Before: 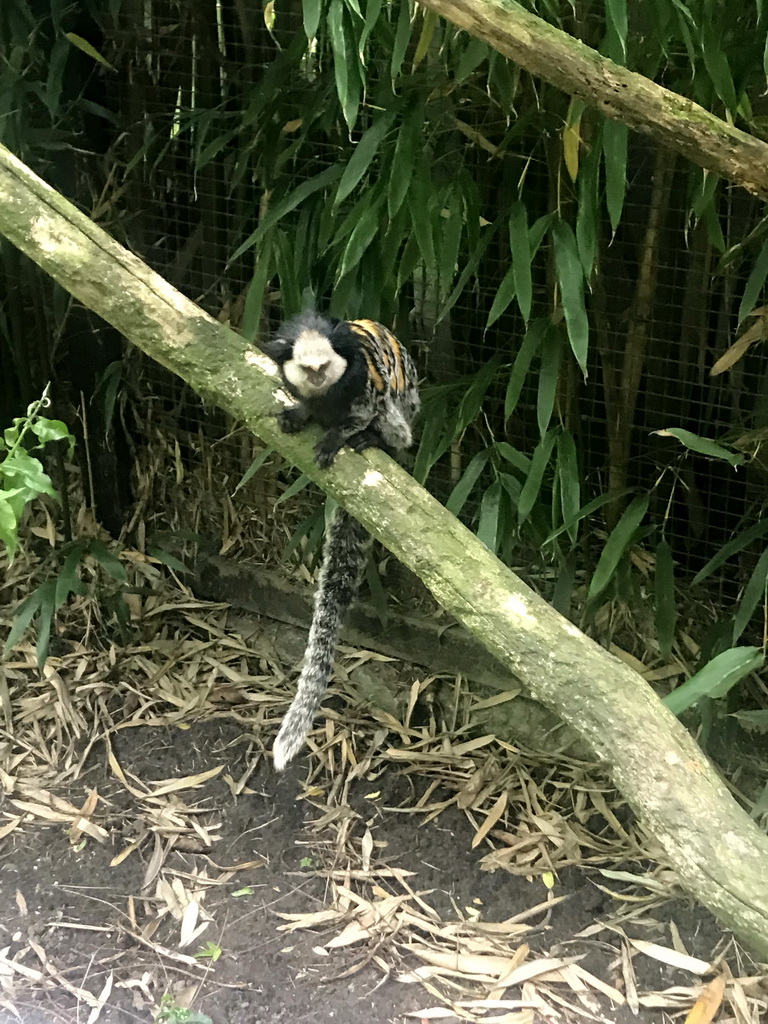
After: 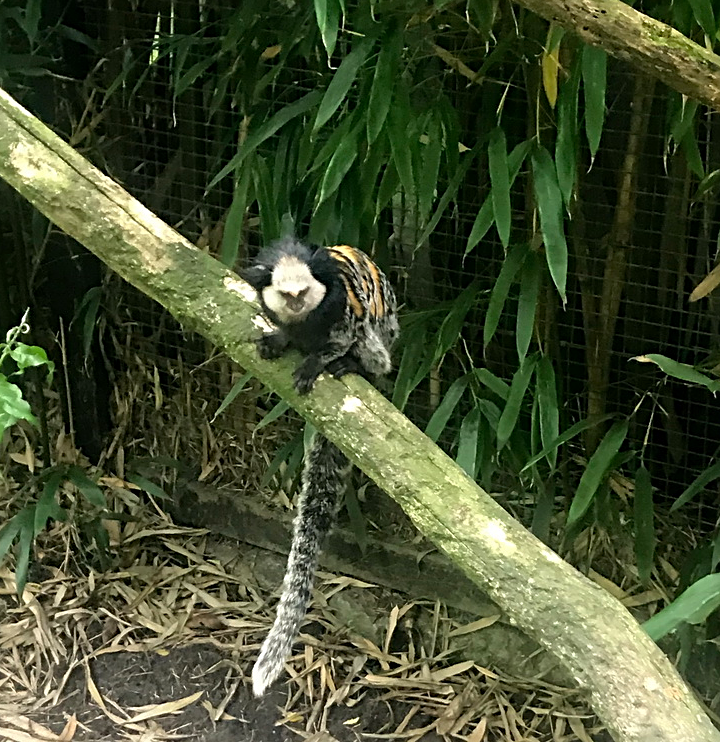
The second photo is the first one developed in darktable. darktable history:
sharpen: radius 2.529, amount 0.323
crop: left 2.737%, top 7.287%, right 3.421%, bottom 20.179%
